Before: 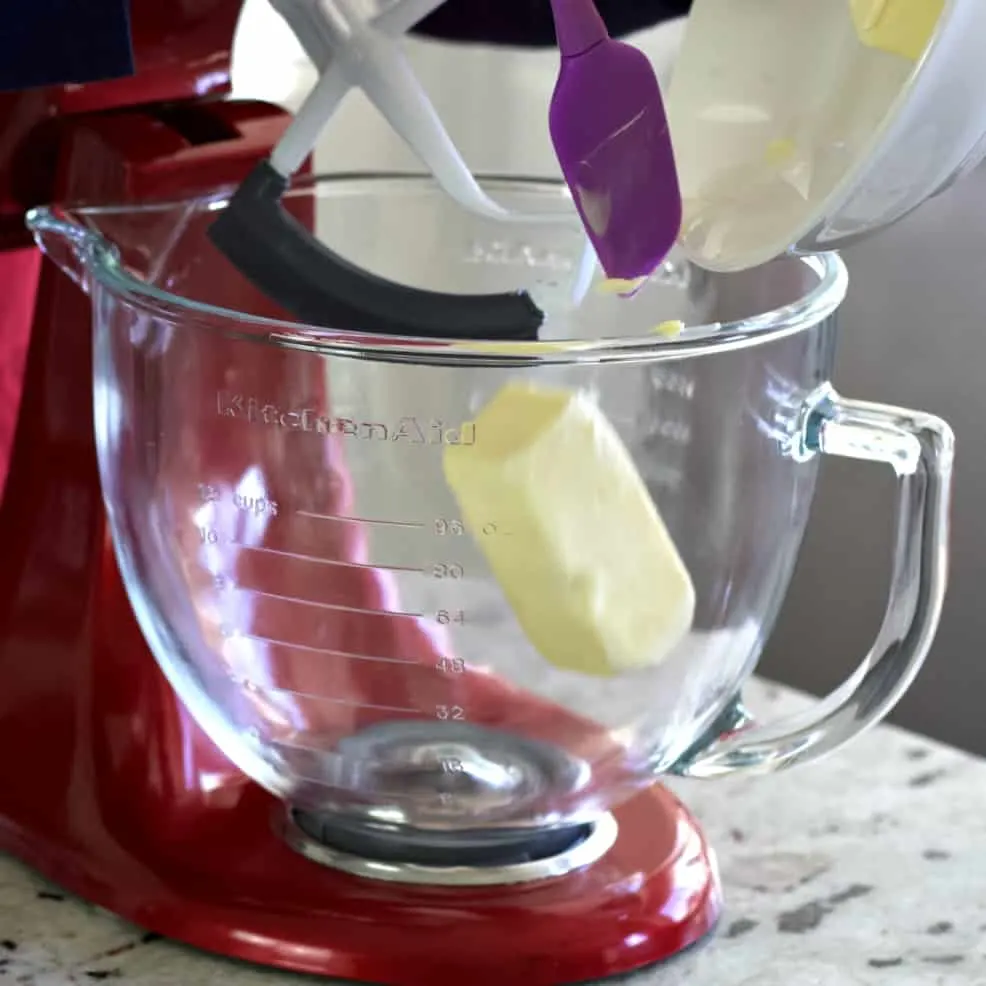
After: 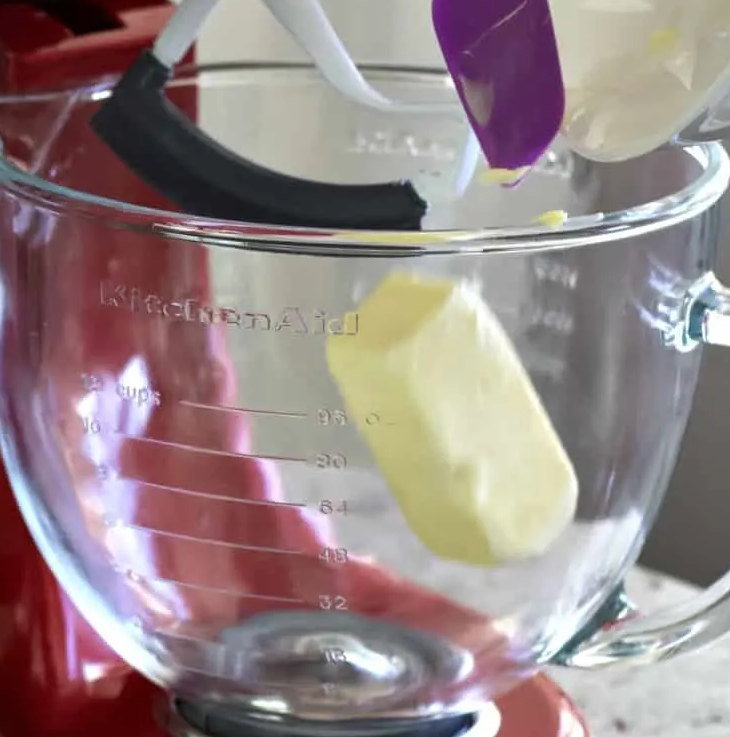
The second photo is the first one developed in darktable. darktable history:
shadows and highlights: shadows 31.52, highlights -32.03, soften with gaussian
crop and rotate: left 11.903%, top 11.33%, right 14.036%, bottom 13.86%
